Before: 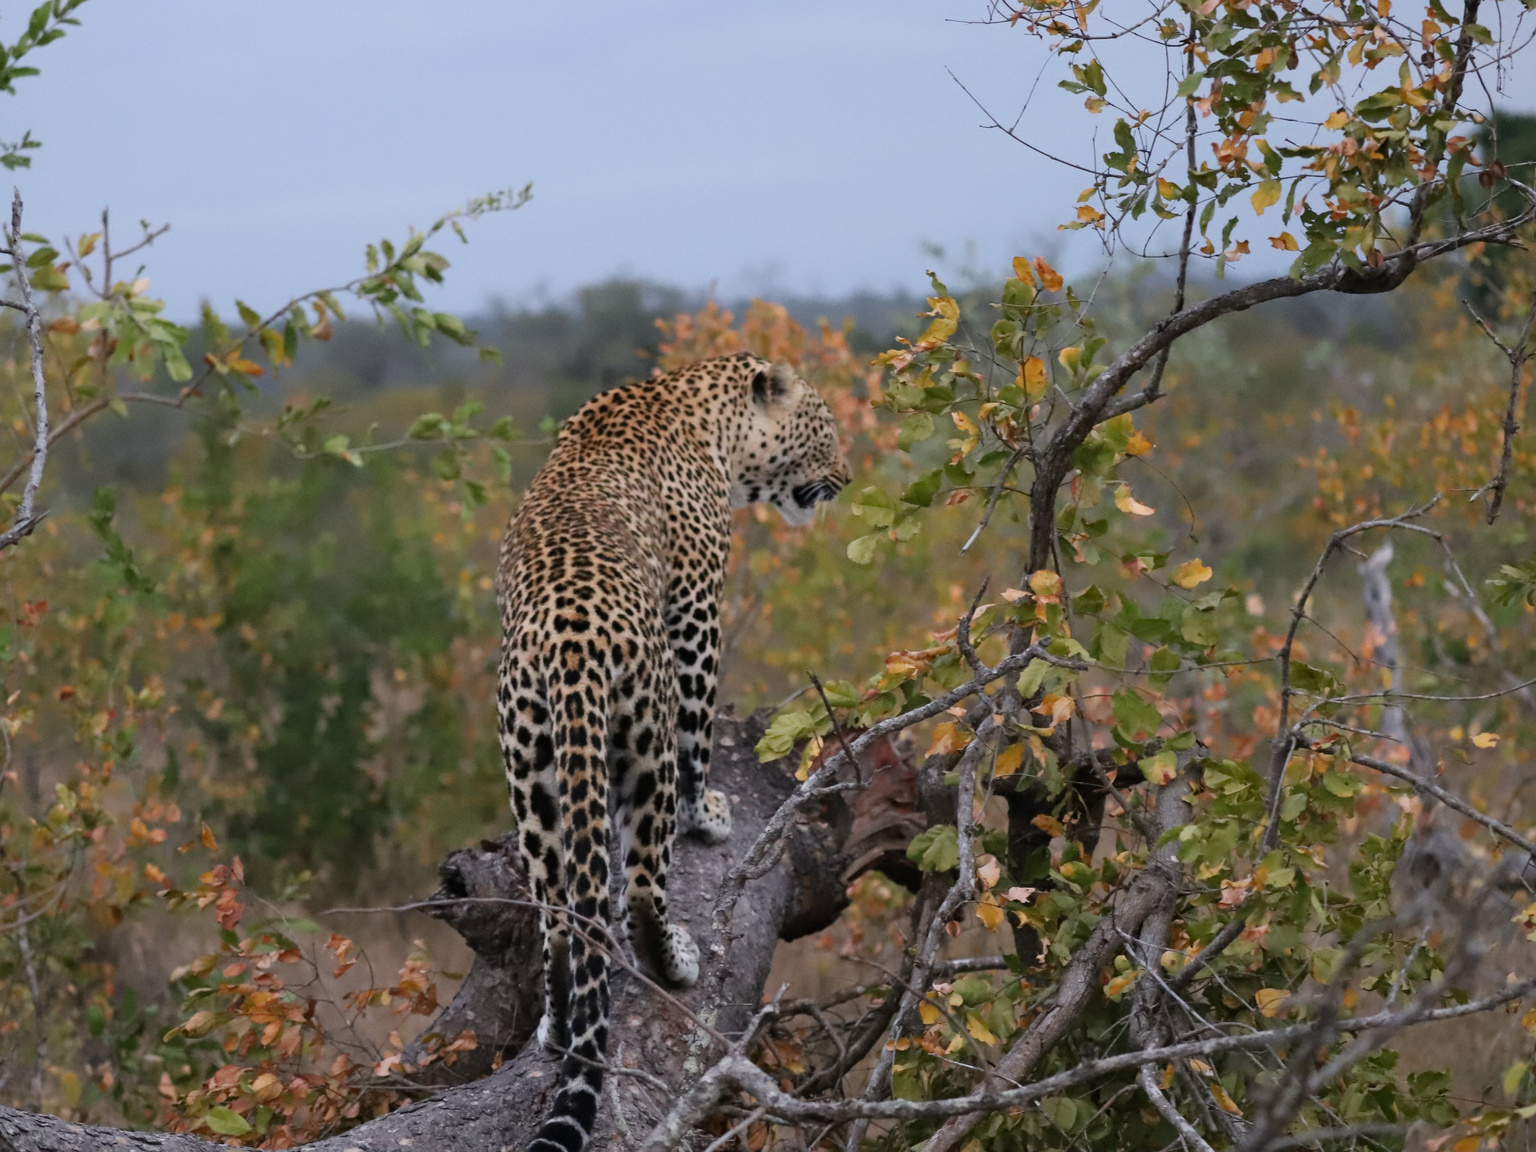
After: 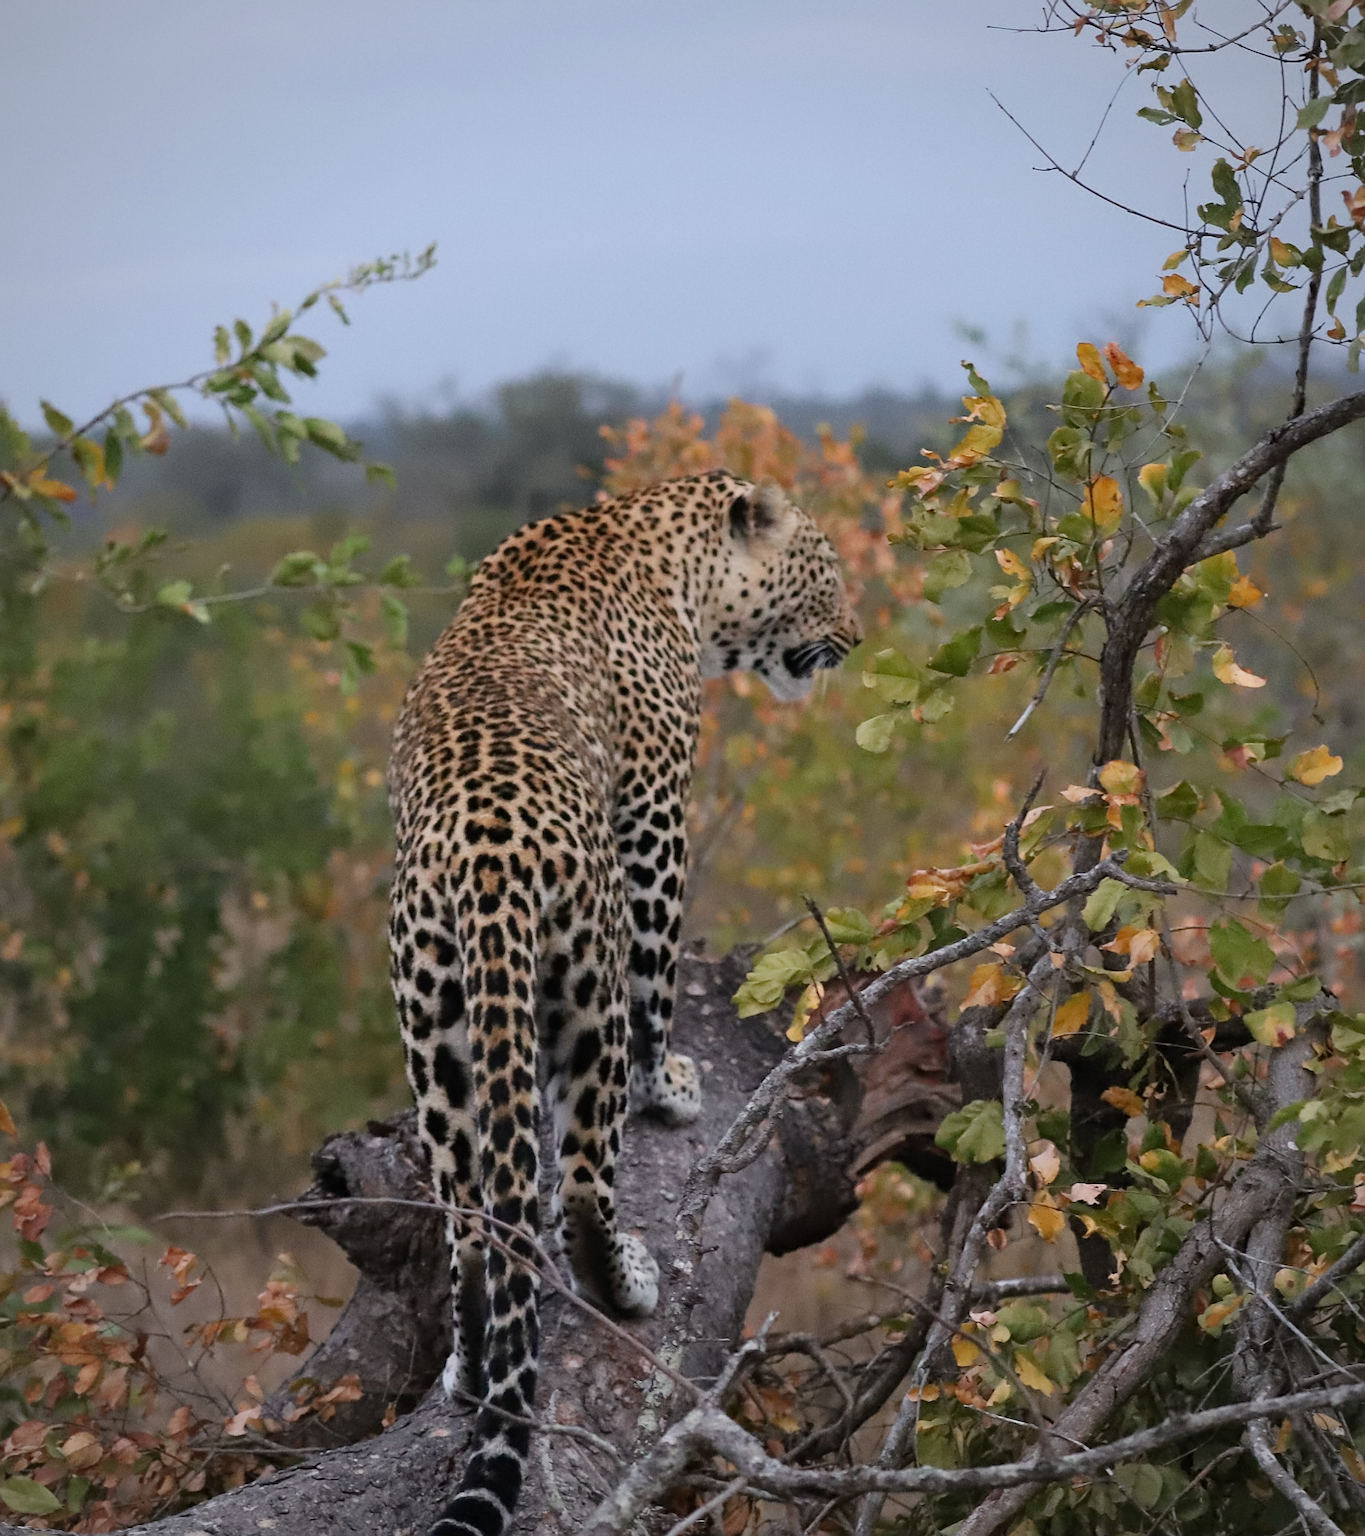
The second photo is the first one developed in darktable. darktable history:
crop and rotate: left 13.404%, right 19.924%
sharpen: on, module defaults
vignetting: fall-off radius 83.03%
